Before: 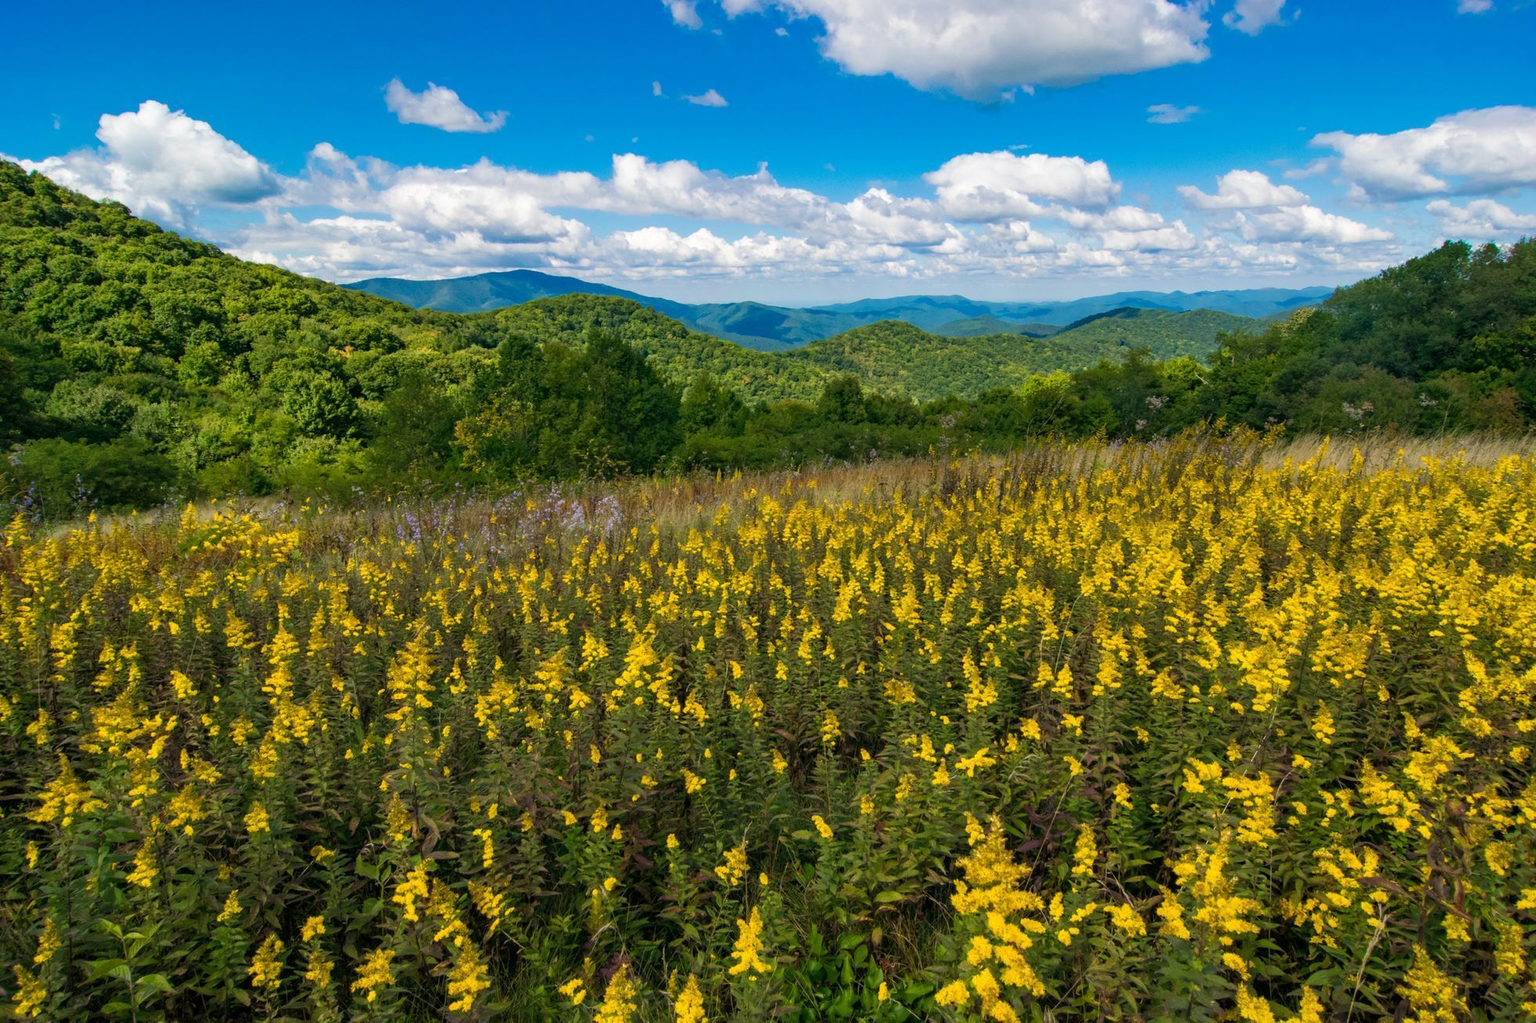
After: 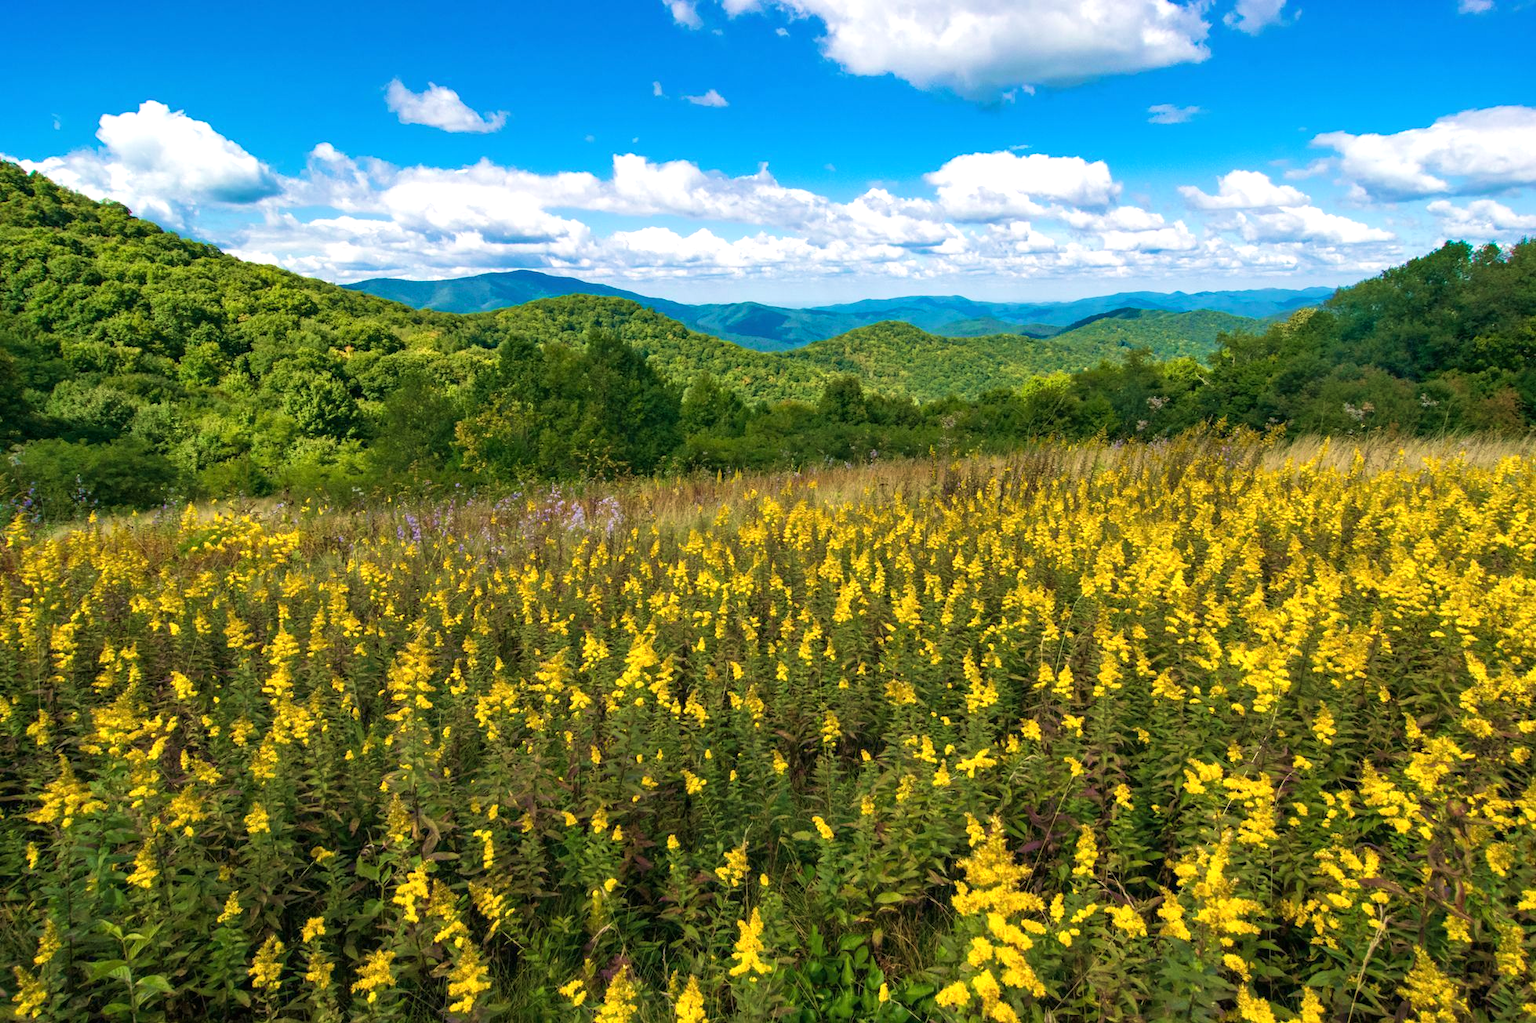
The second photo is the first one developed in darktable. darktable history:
exposure: black level correction 0, exposure 0.498 EV, compensate highlight preservation false
velvia: strength 39.15%
